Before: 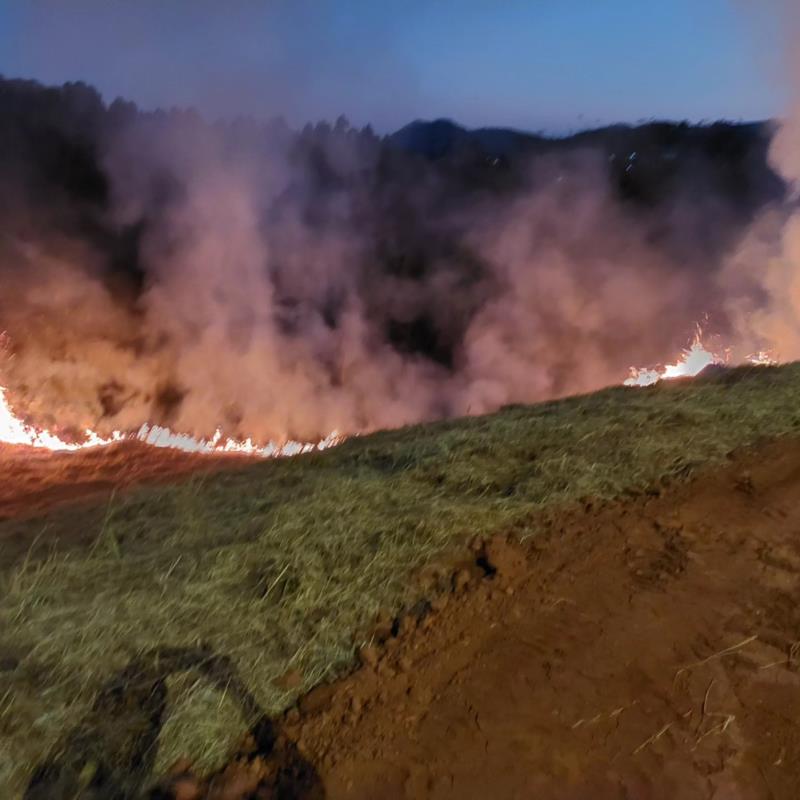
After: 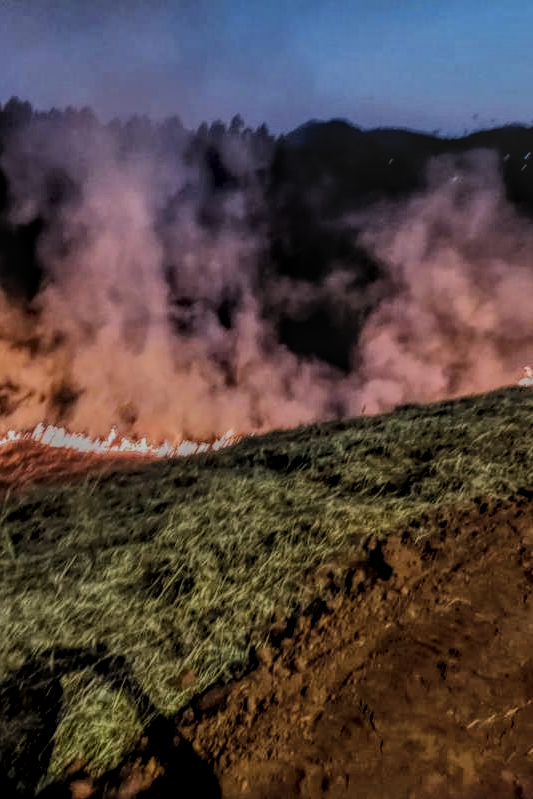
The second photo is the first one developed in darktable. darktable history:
local contrast: highlights 20%, shadows 30%, detail 200%, midtone range 0.2
shadows and highlights: shadows 49, highlights -41, soften with gaussian
crop and rotate: left 13.342%, right 19.991%
filmic rgb: black relative exposure -5 EV, hardness 2.88, contrast 1.4, highlights saturation mix -30%
